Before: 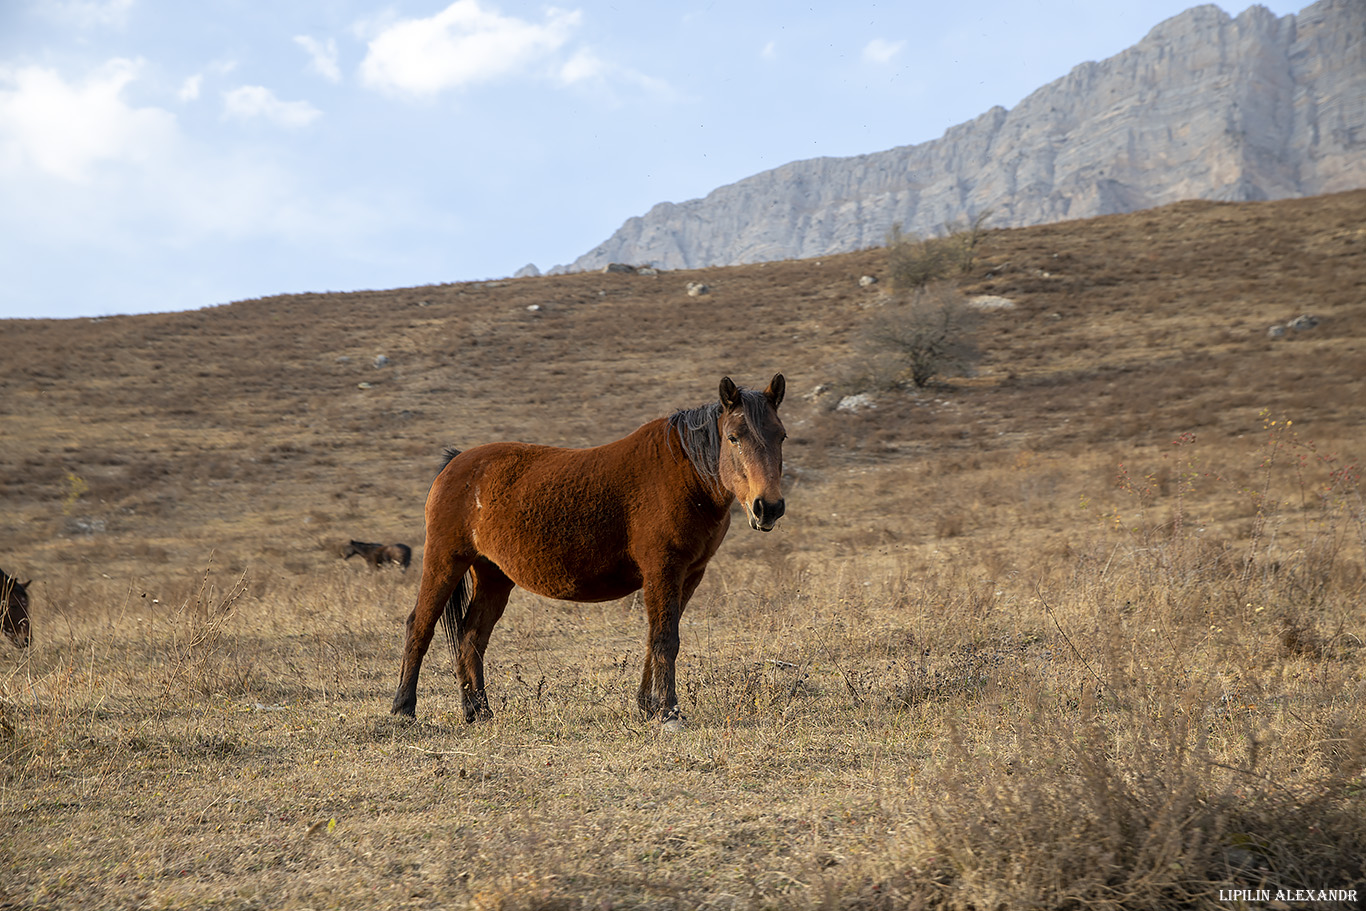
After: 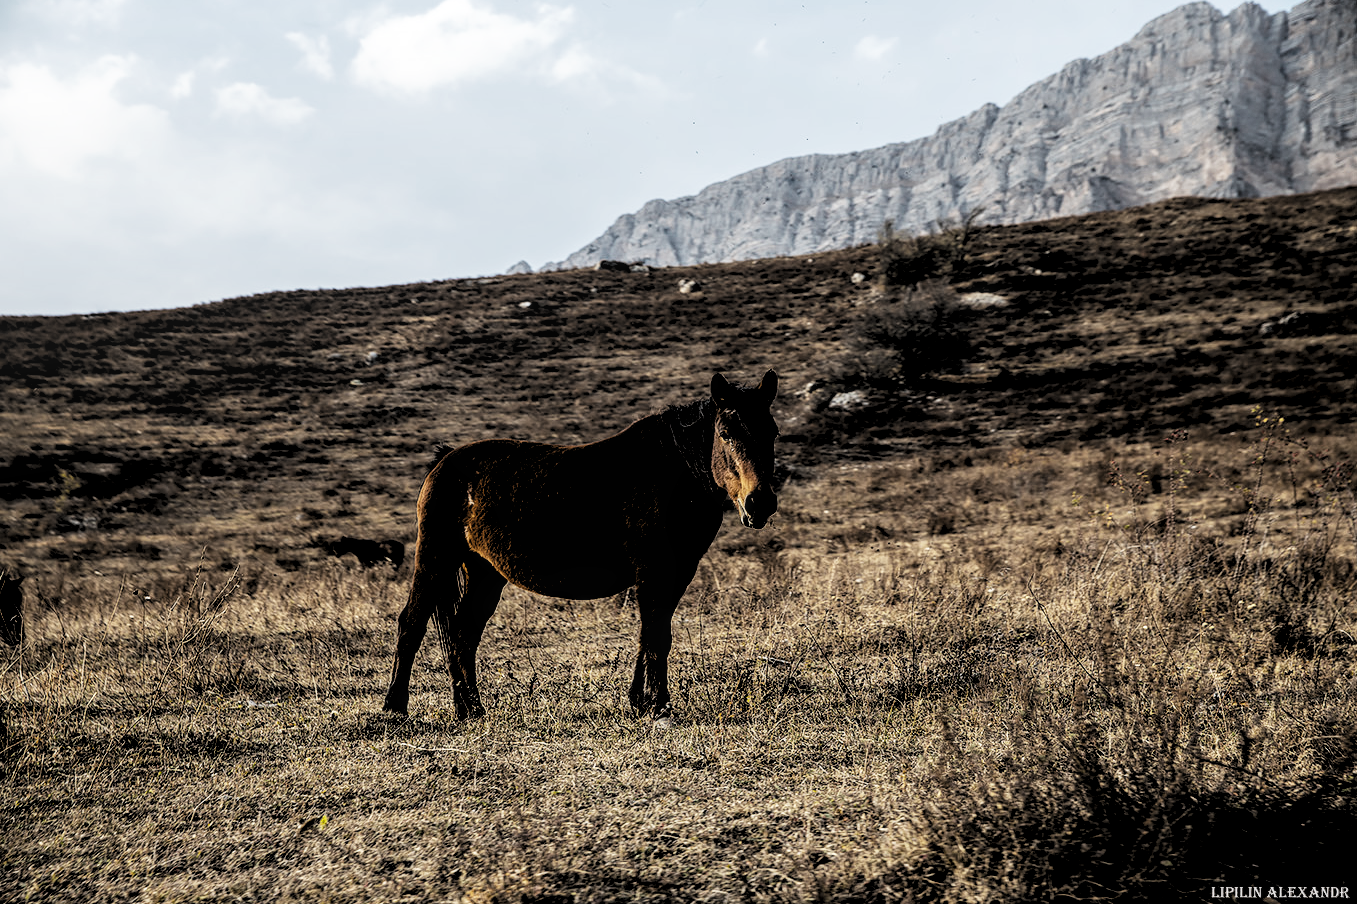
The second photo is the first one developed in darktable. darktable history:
base curve: curves: ch0 [(0, 0) (0.028, 0.03) (0.121, 0.232) (0.46, 0.748) (0.859, 0.968) (1, 1)], preserve colors none
levels: levels [0.514, 0.759, 1]
crop and rotate: left 0.627%, top 0.407%, bottom 0.271%
local contrast: on, module defaults
